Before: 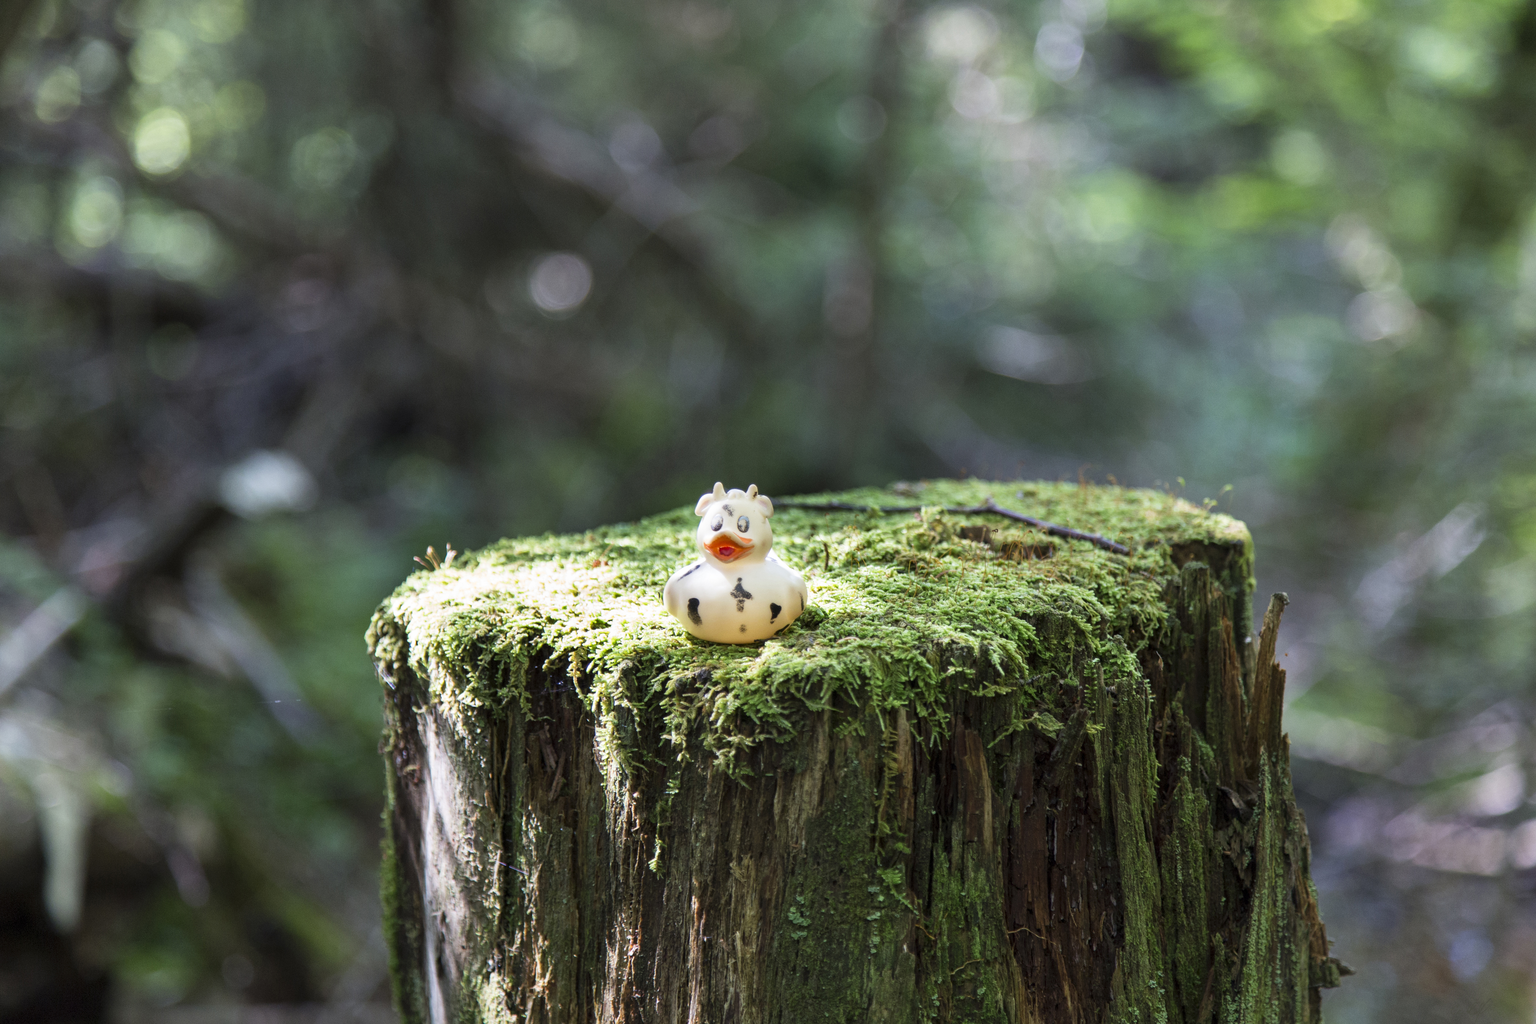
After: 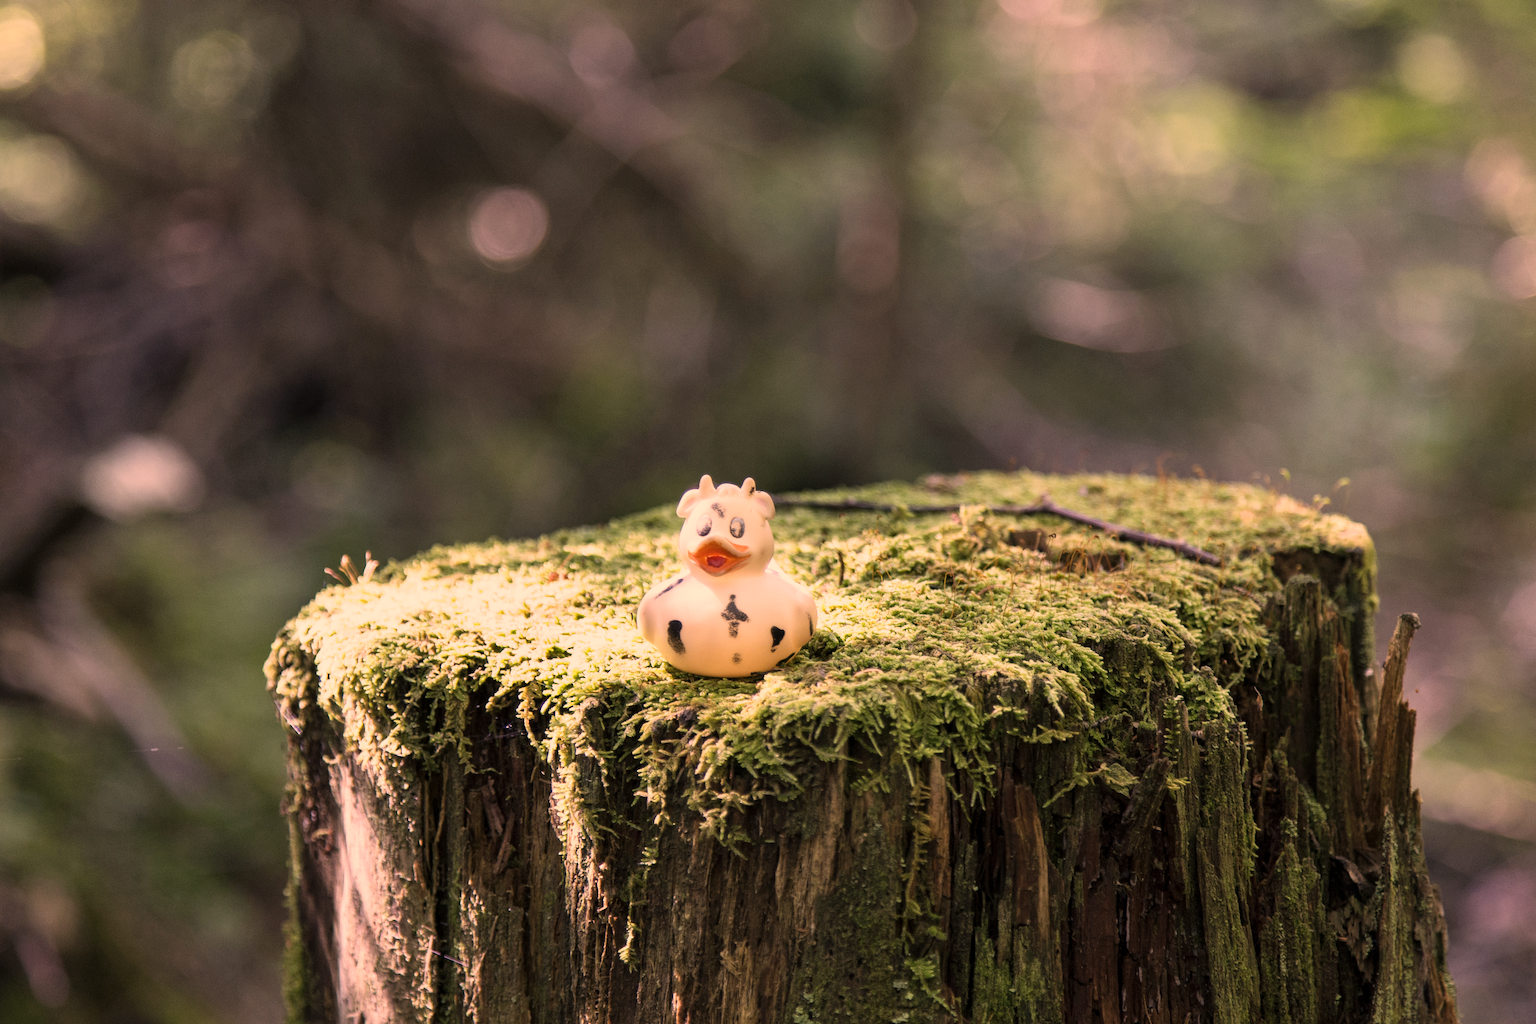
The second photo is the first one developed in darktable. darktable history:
color correction: highlights a* 40, highlights b* 40, saturation 0.69
crop and rotate: left 10.071%, top 10.071%, right 10.02%, bottom 10.02%
